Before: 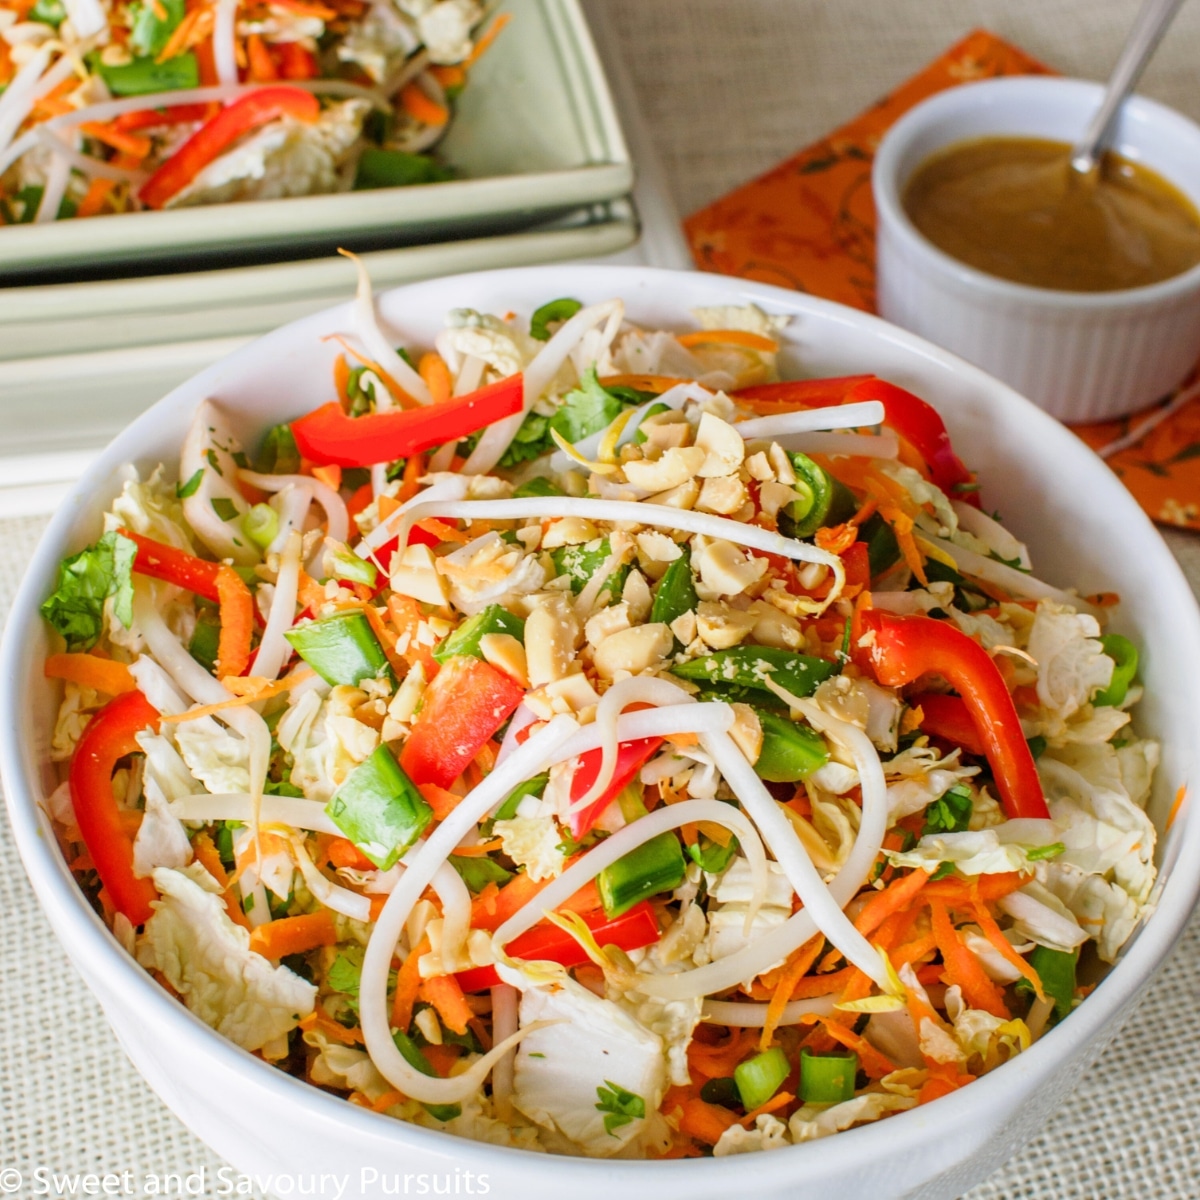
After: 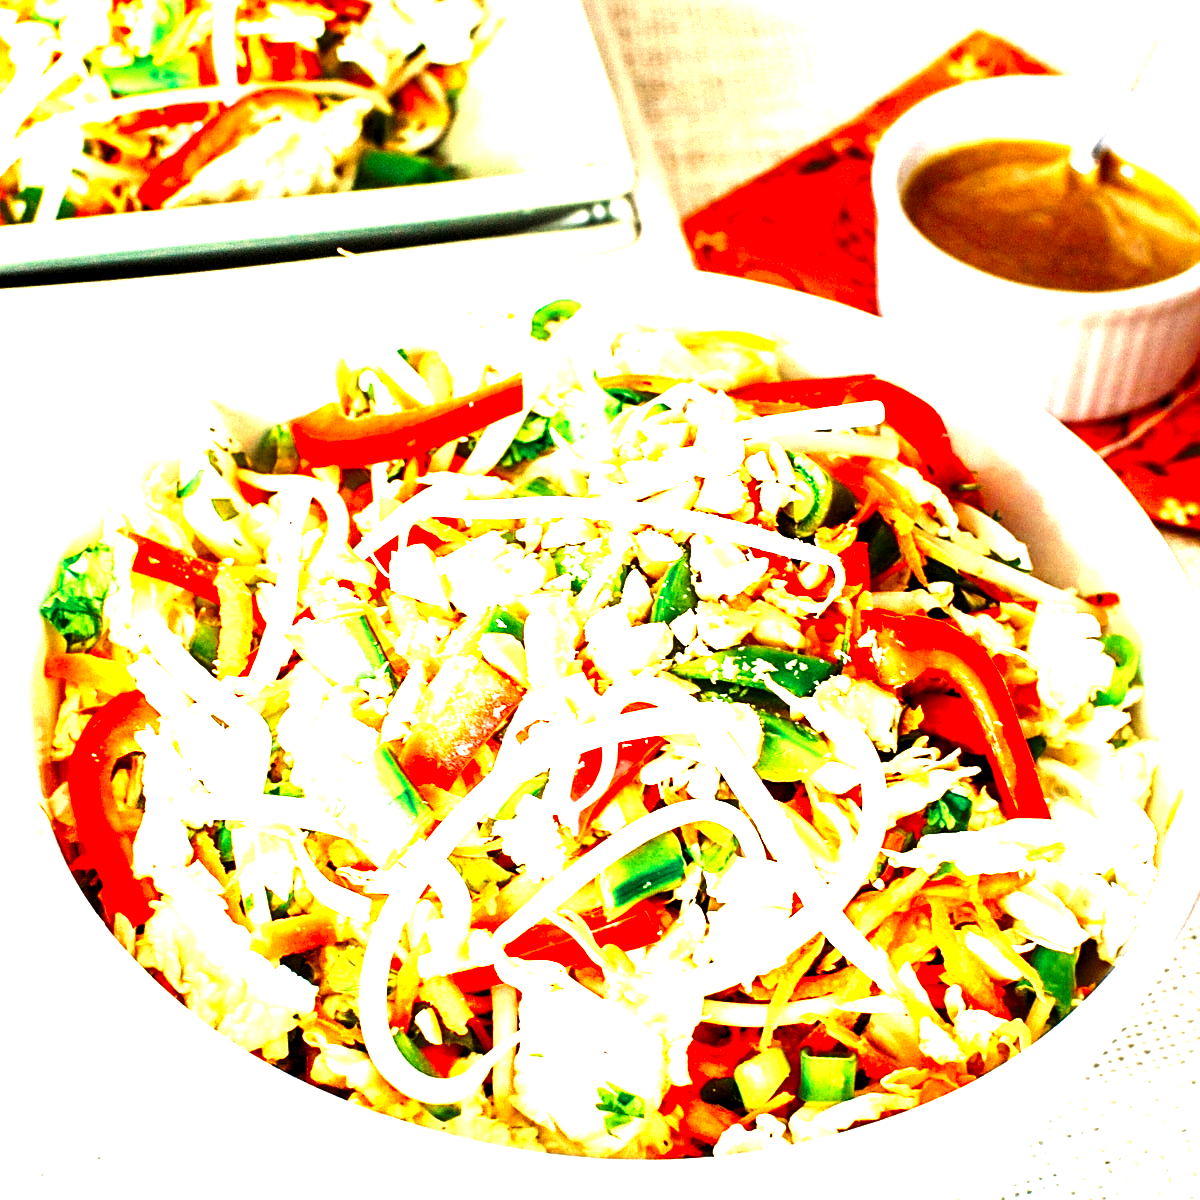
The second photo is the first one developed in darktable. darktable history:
sharpen: on, module defaults
contrast brightness saturation: contrast 0.13, brightness -0.05, saturation 0.16
color zones: curves: ch0 [(0, 0.5) (0.125, 0.4) (0.25, 0.5) (0.375, 0.4) (0.5, 0.4) (0.625, 0.35) (0.75, 0.35) (0.875, 0.5)]; ch1 [(0, 0.35) (0.125, 0.45) (0.25, 0.35) (0.375, 0.35) (0.5, 0.35) (0.625, 0.35) (0.75, 0.45) (0.875, 0.35)]; ch2 [(0, 0.6) (0.125, 0.5) (0.25, 0.5) (0.375, 0.6) (0.5, 0.6) (0.625, 0.5) (0.75, 0.5) (0.875, 0.5)]
levels: levels [0.012, 0.367, 0.697]
base curve: curves: ch0 [(0, 0) (0.007, 0.004) (0.027, 0.03) (0.046, 0.07) (0.207, 0.54) (0.442, 0.872) (0.673, 0.972) (1, 1)], preserve colors none
